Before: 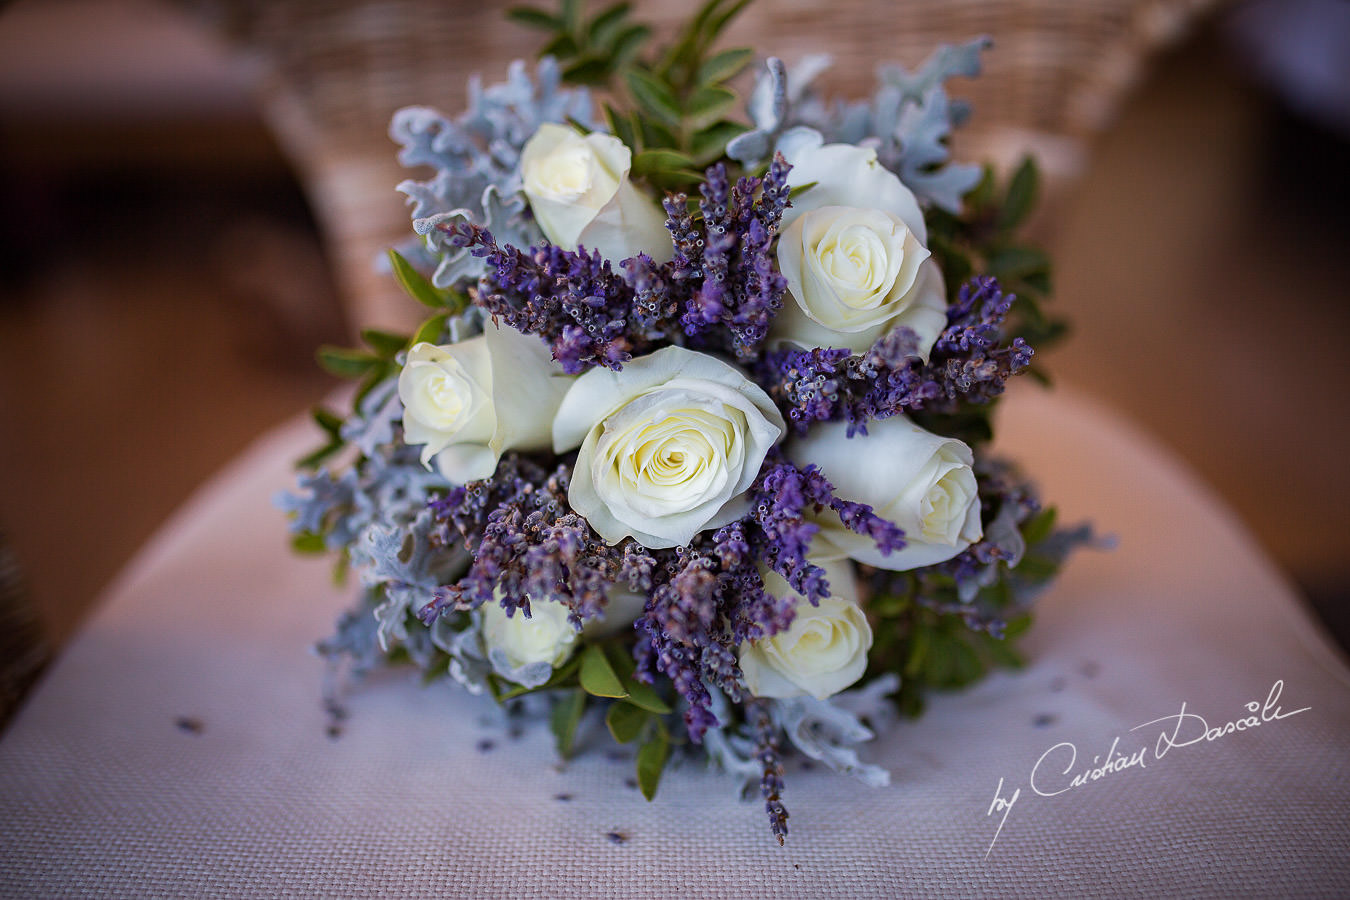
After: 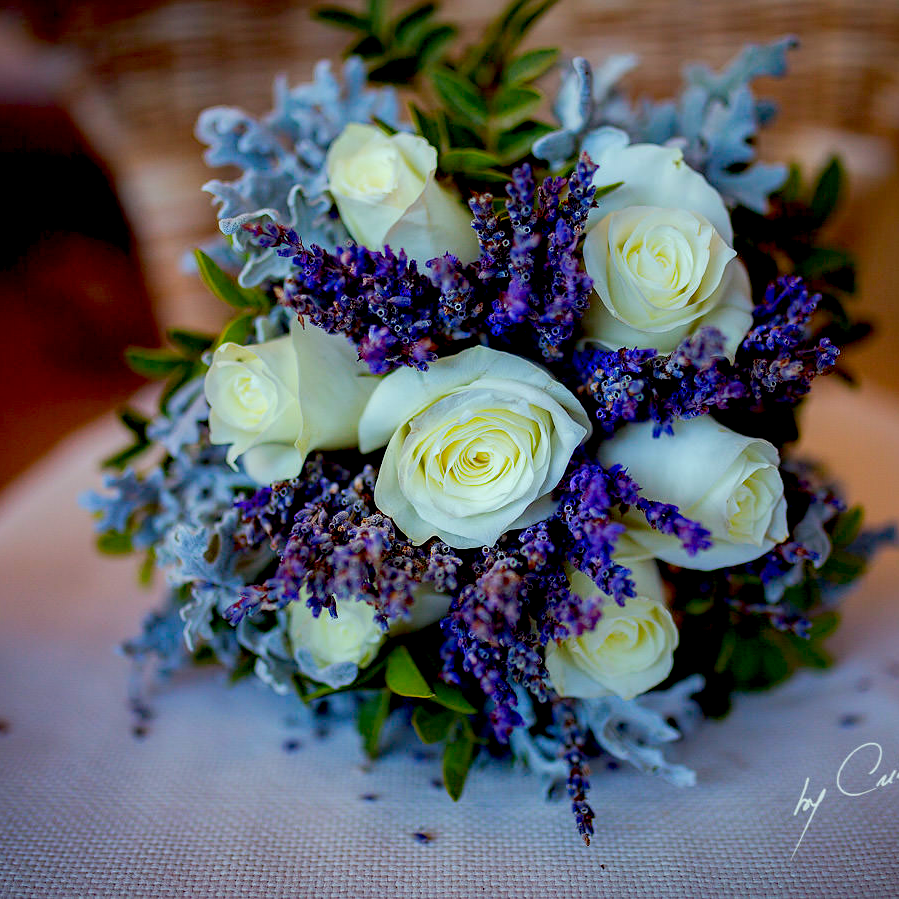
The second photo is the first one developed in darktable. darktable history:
crop and rotate: left 14.385%, right 18.948%
exposure: black level correction 0.029, exposure -0.073 EV, compensate highlight preservation false
color correction: highlights a* -7.33, highlights b* 1.26, shadows a* -3.55, saturation 1.4
